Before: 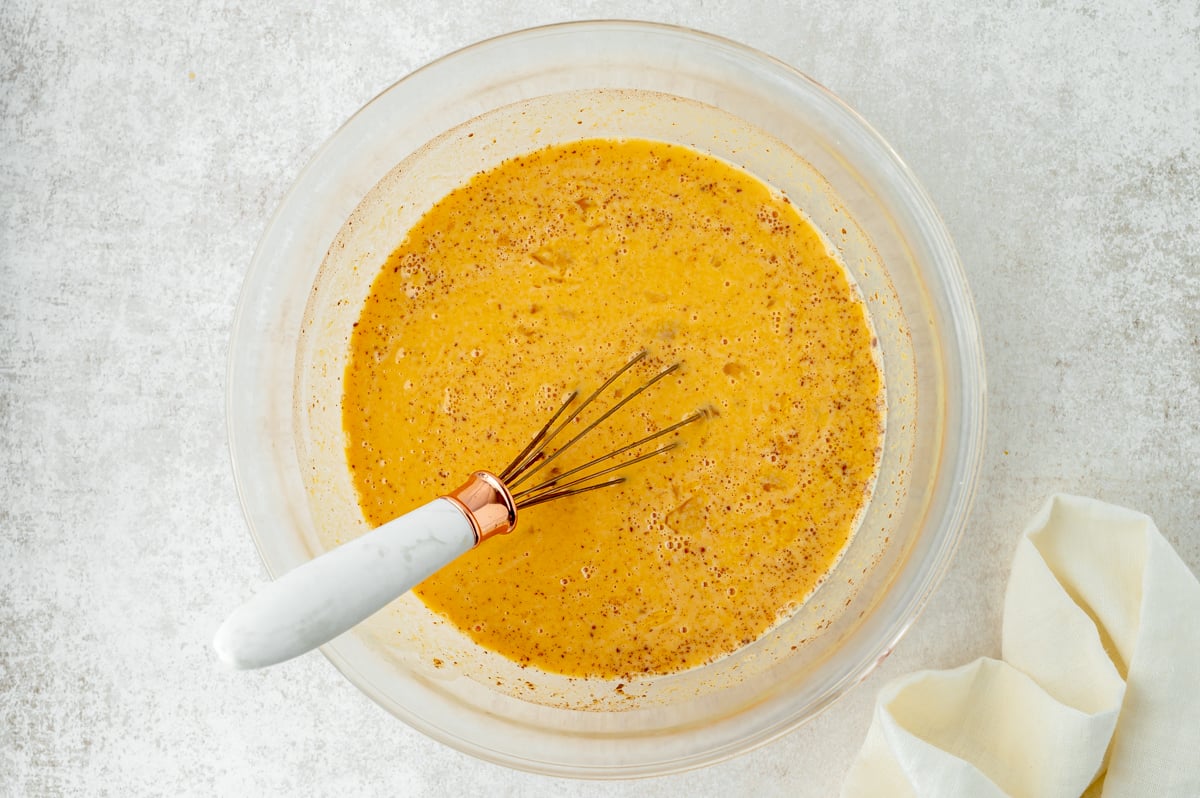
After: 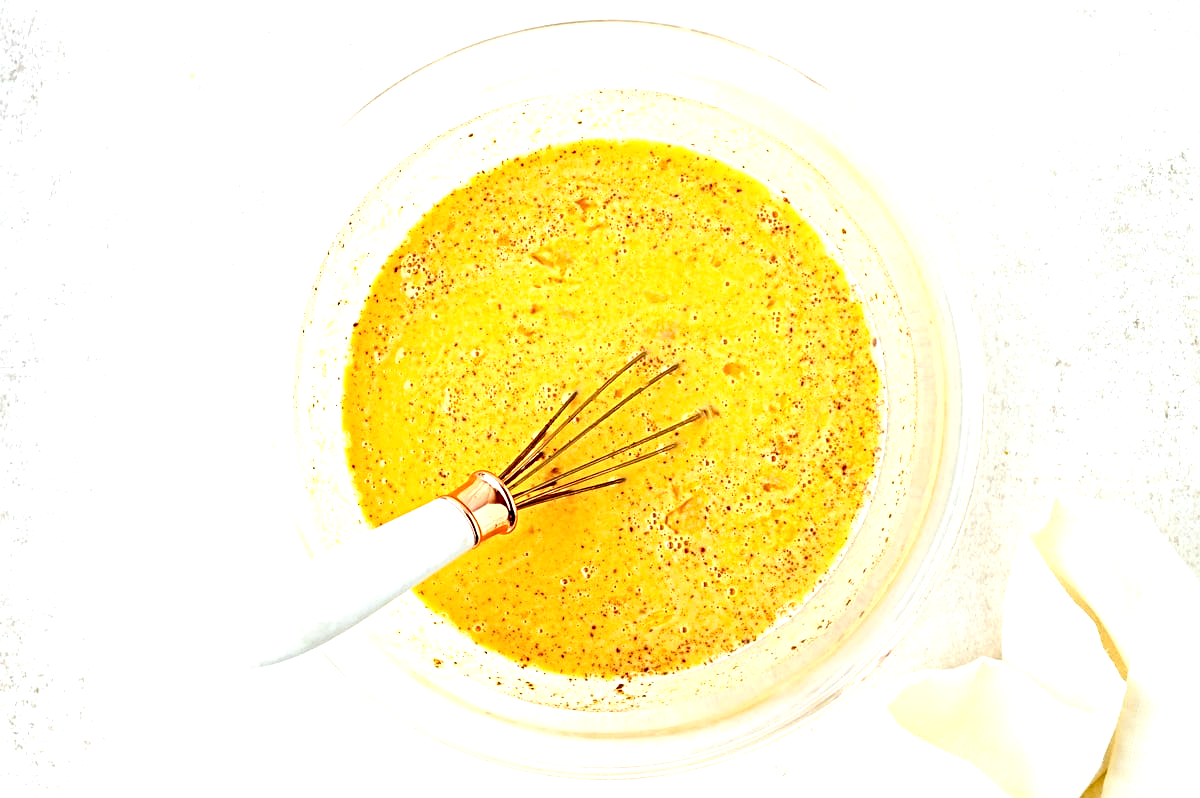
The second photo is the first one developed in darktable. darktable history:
exposure: exposure 1 EV, compensate highlight preservation false
sharpen: radius 3.964
